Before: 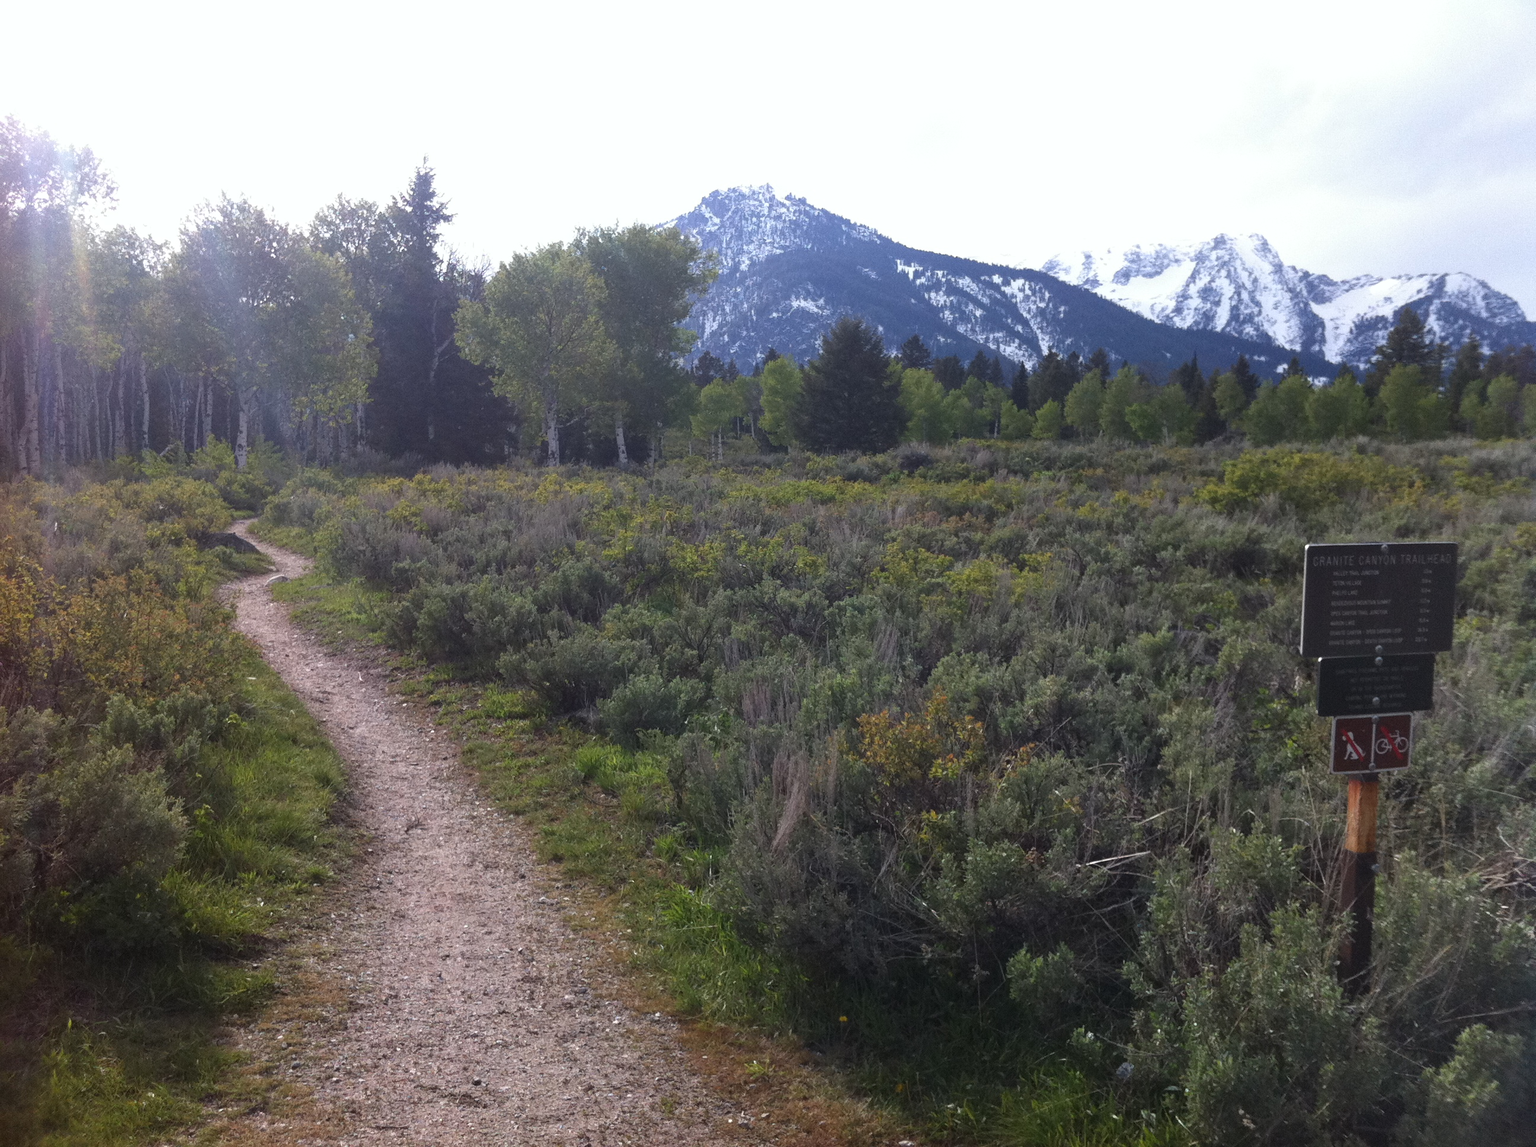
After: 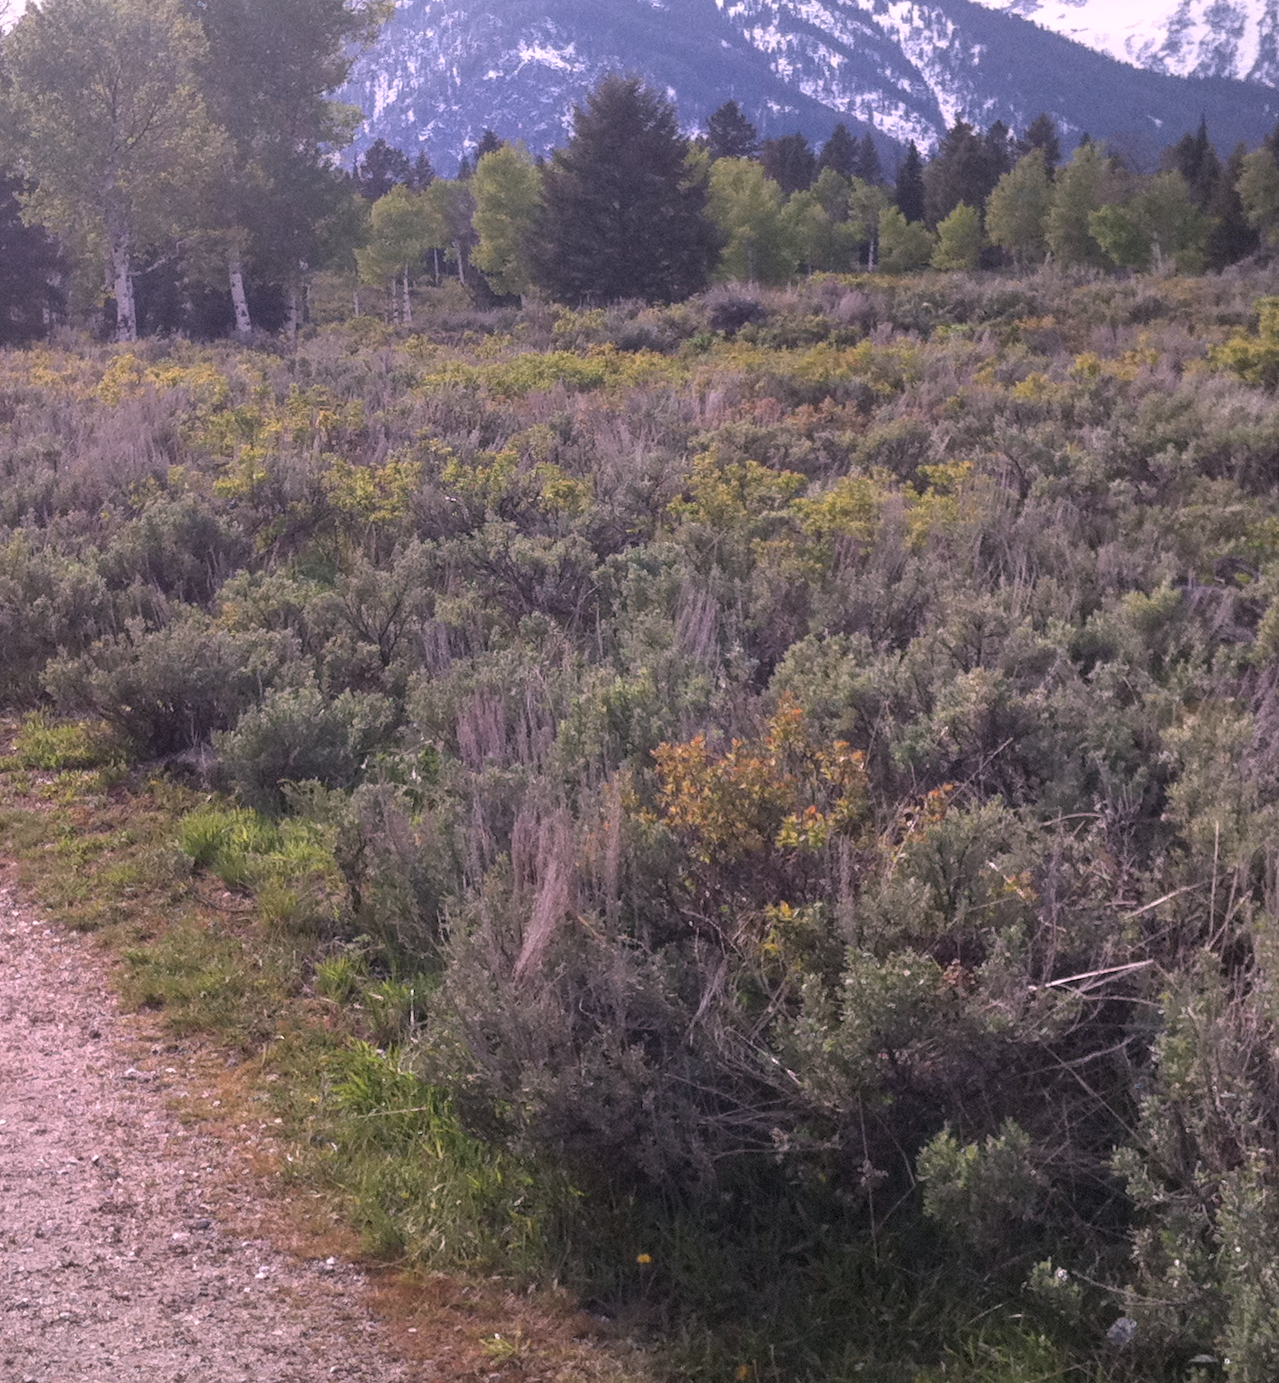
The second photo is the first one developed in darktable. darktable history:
contrast brightness saturation: brightness 0.13
rotate and perspective: rotation -1.75°, automatic cropping off
crop: left 31.379%, top 24.658%, right 20.326%, bottom 6.628%
local contrast: on, module defaults
vignetting: fall-off start 85%, fall-off radius 80%, brightness -0.182, saturation -0.3, width/height ratio 1.219, dithering 8-bit output, unbound false
white balance: red 1.188, blue 1.11
